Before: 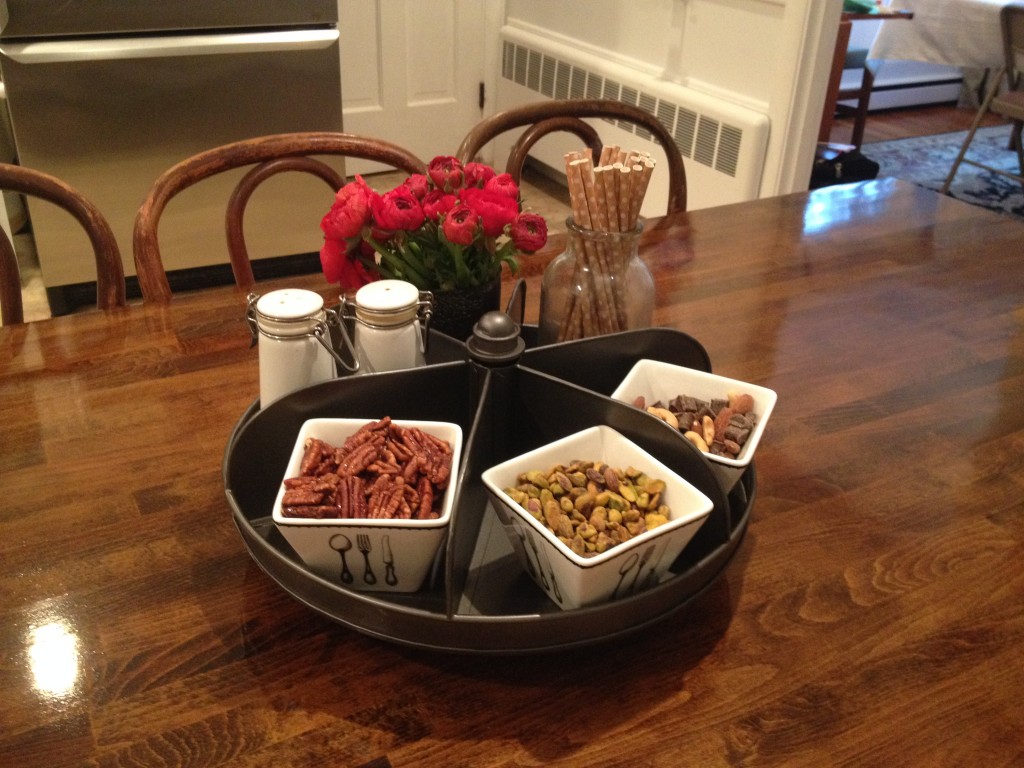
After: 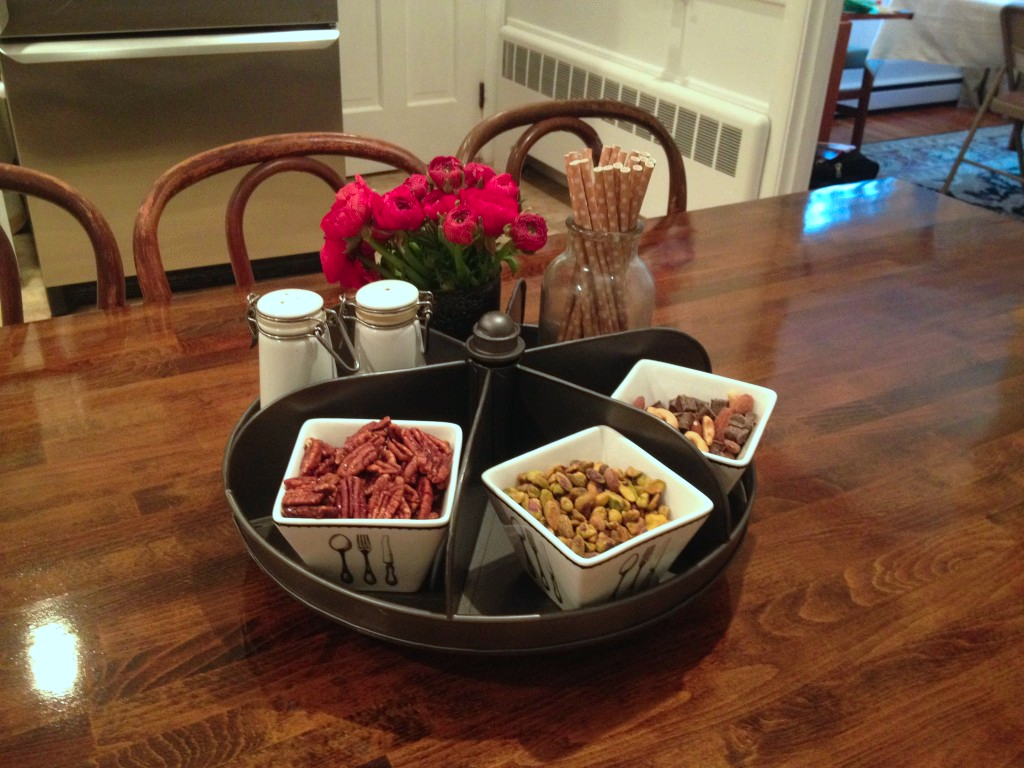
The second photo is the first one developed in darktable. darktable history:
color calibration: output R [0.972, 0.068, -0.094, 0], output G [-0.178, 1.216, -0.086, 0], output B [0.095, -0.136, 0.98, 0], illuminant Planckian (black body), x 0.368, y 0.361, temperature 4276.81 K
